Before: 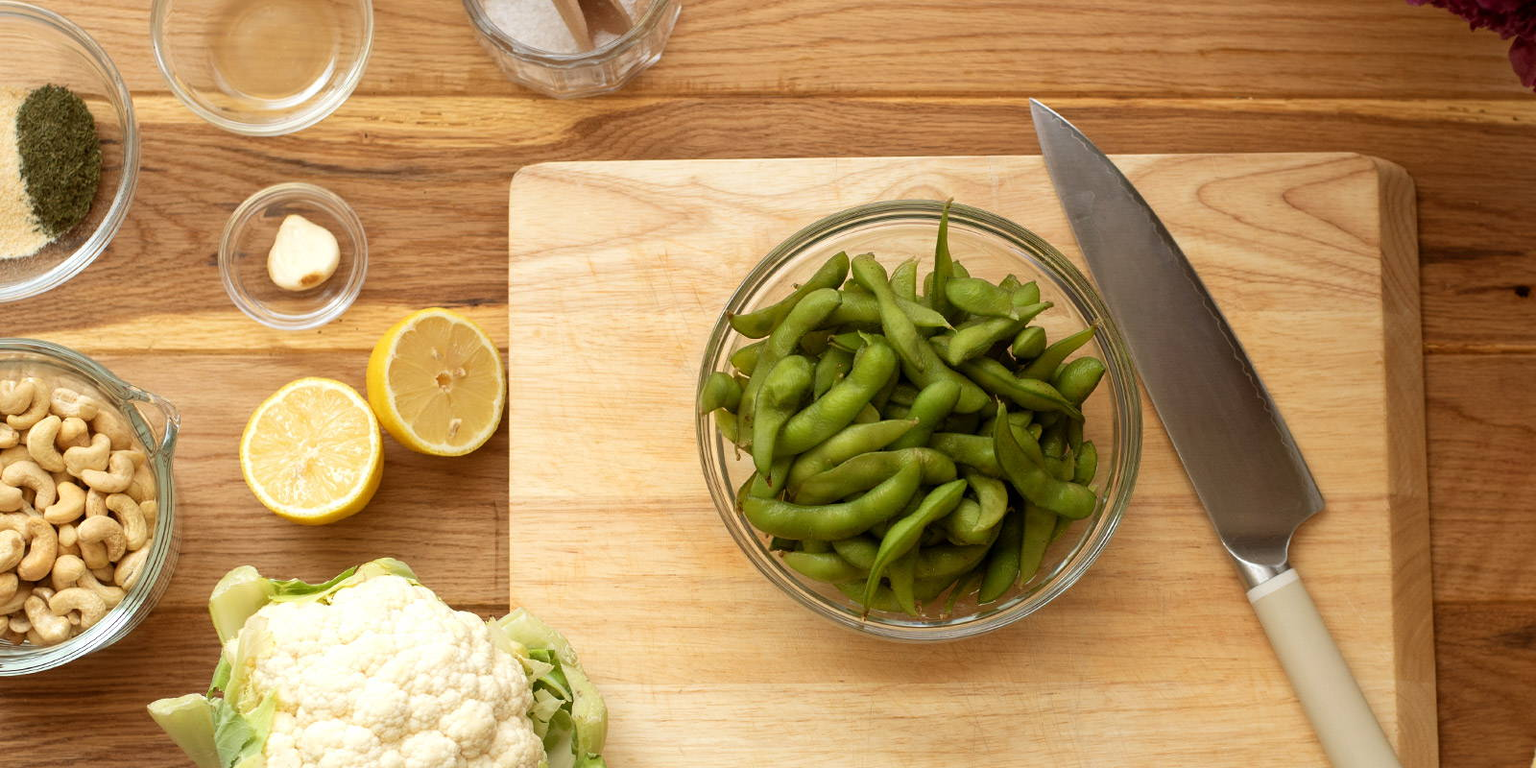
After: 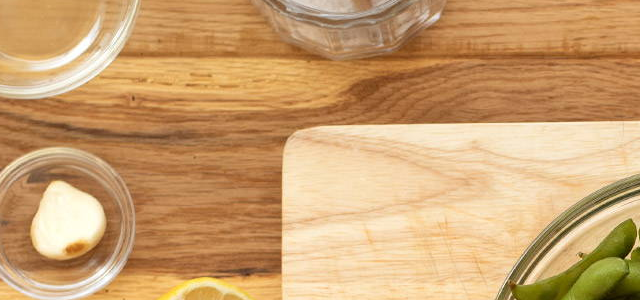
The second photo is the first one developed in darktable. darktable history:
crop: left 15.511%, top 5.451%, right 44.246%, bottom 56.994%
